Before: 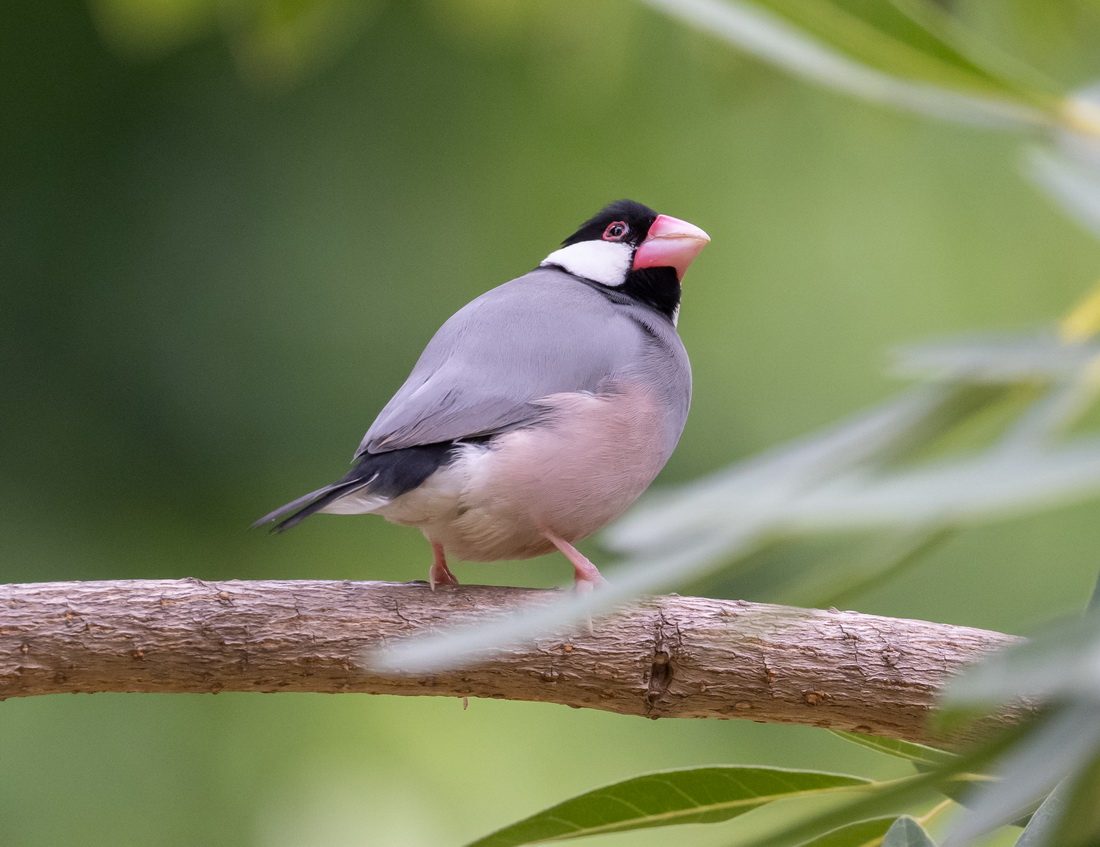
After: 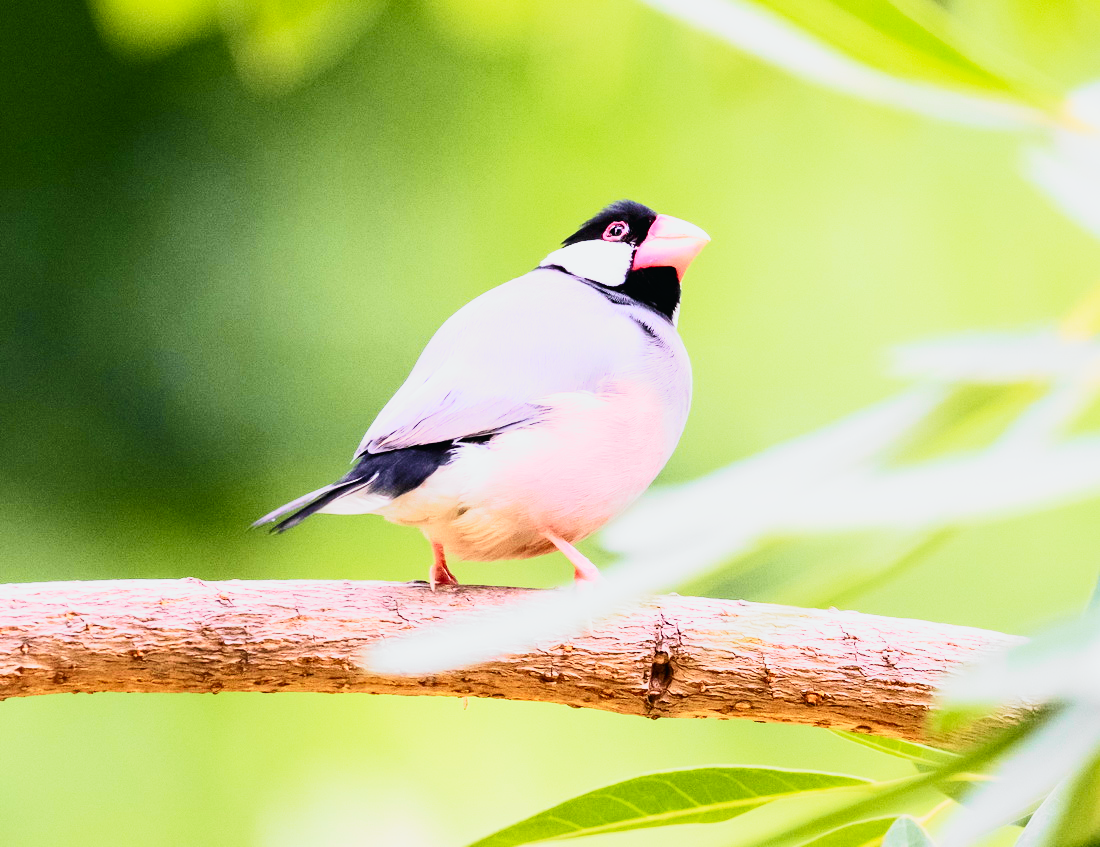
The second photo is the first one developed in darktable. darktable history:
tone curve: curves: ch0 [(0, 0.015) (0.037, 0.022) (0.131, 0.116) (0.316, 0.345) (0.49, 0.615) (0.677, 0.82) (0.813, 0.891) (1, 0.955)]; ch1 [(0, 0) (0.366, 0.367) (0.475, 0.462) (0.494, 0.496) (0.504, 0.497) (0.554, 0.571) (0.618, 0.668) (1, 1)]; ch2 [(0, 0) (0.333, 0.346) (0.375, 0.375) (0.435, 0.424) (0.476, 0.492) (0.502, 0.499) (0.525, 0.522) (0.558, 0.575) (0.614, 0.656) (1, 1)], color space Lab, independent channels, preserve colors none
base curve: curves: ch0 [(0, 0) (0.007, 0.004) (0.027, 0.03) (0.046, 0.07) (0.207, 0.54) (0.442, 0.872) (0.673, 0.972) (1, 1)], preserve colors none
